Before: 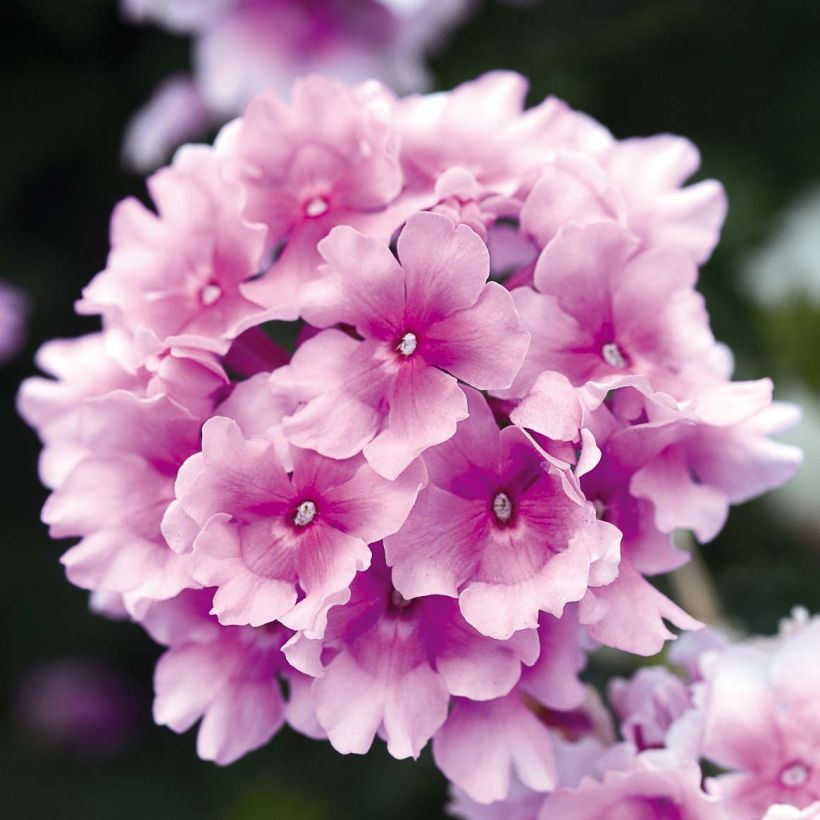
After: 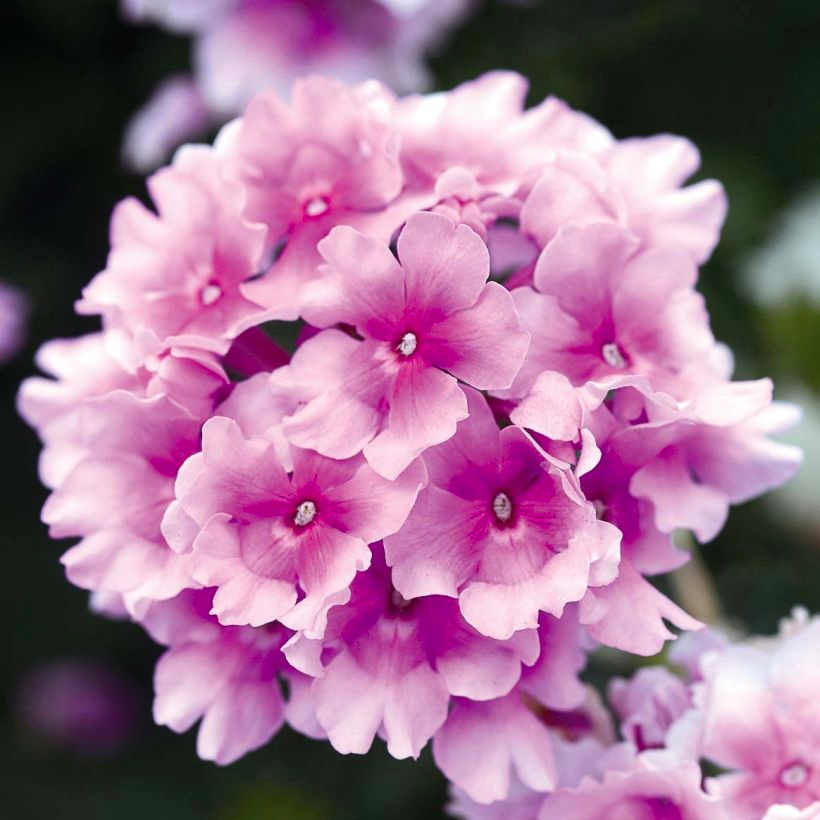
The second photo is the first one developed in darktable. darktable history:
contrast brightness saturation: saturation 0.13
color correction: highlights a* -0.092, highlights b* 0.09
